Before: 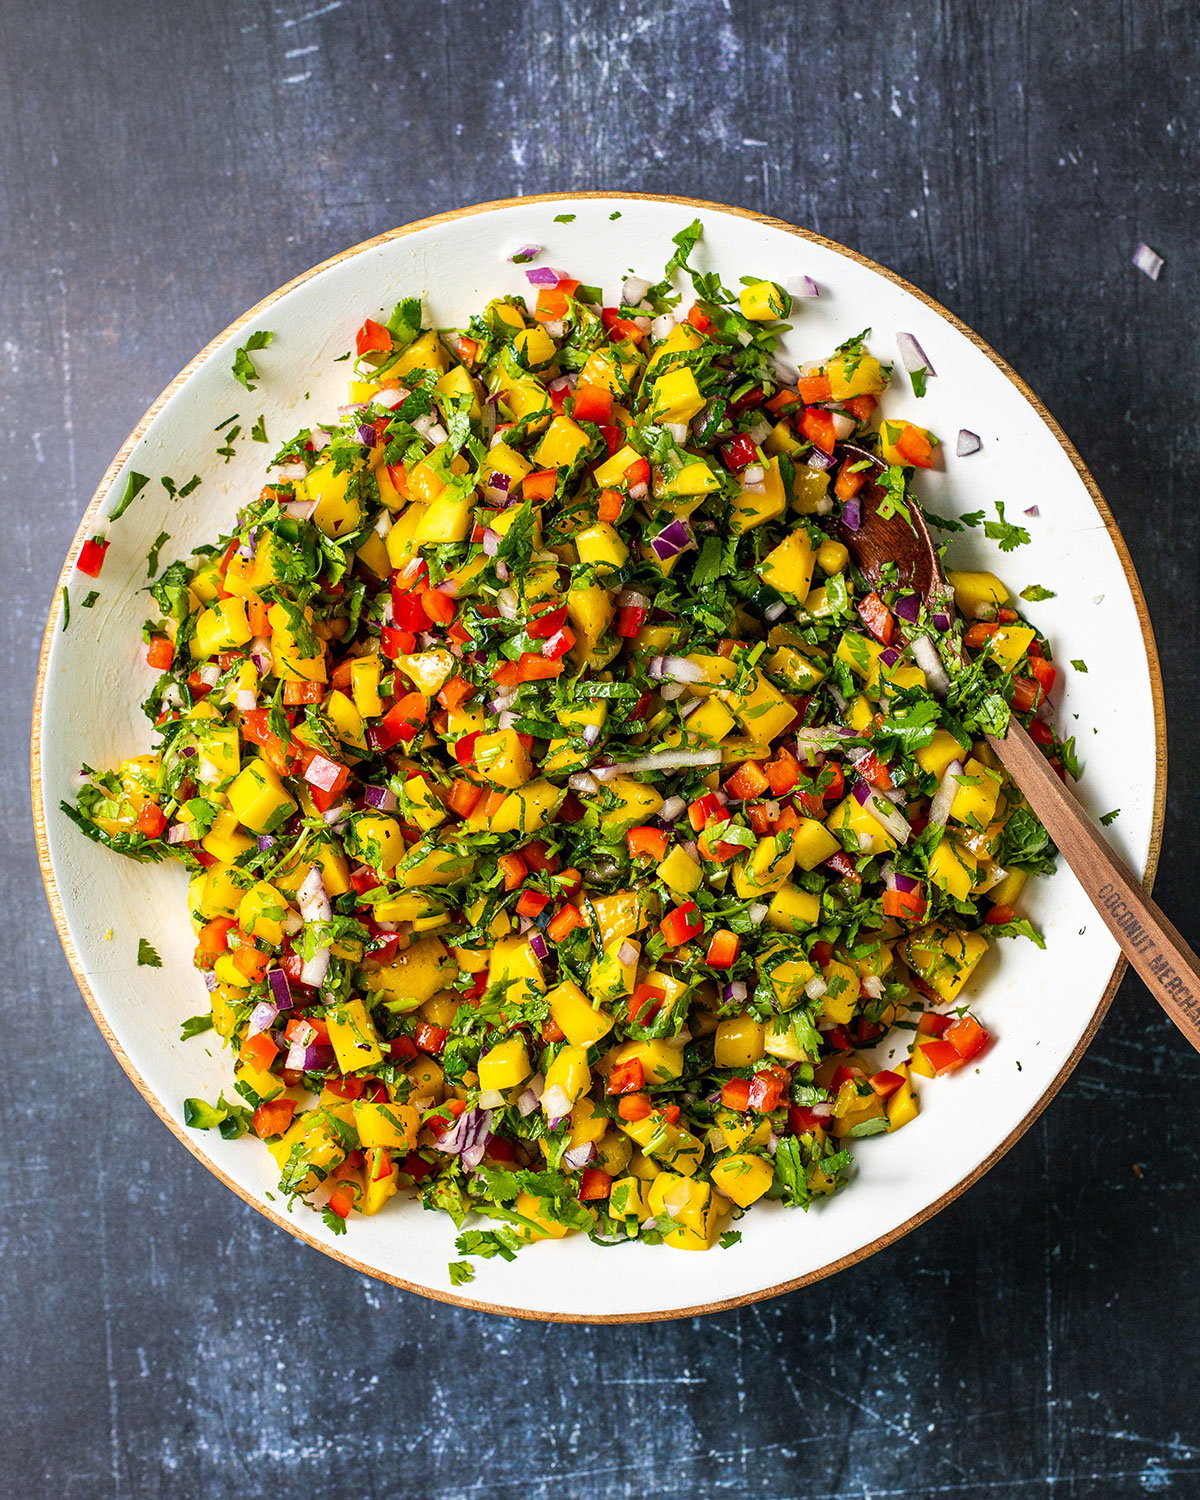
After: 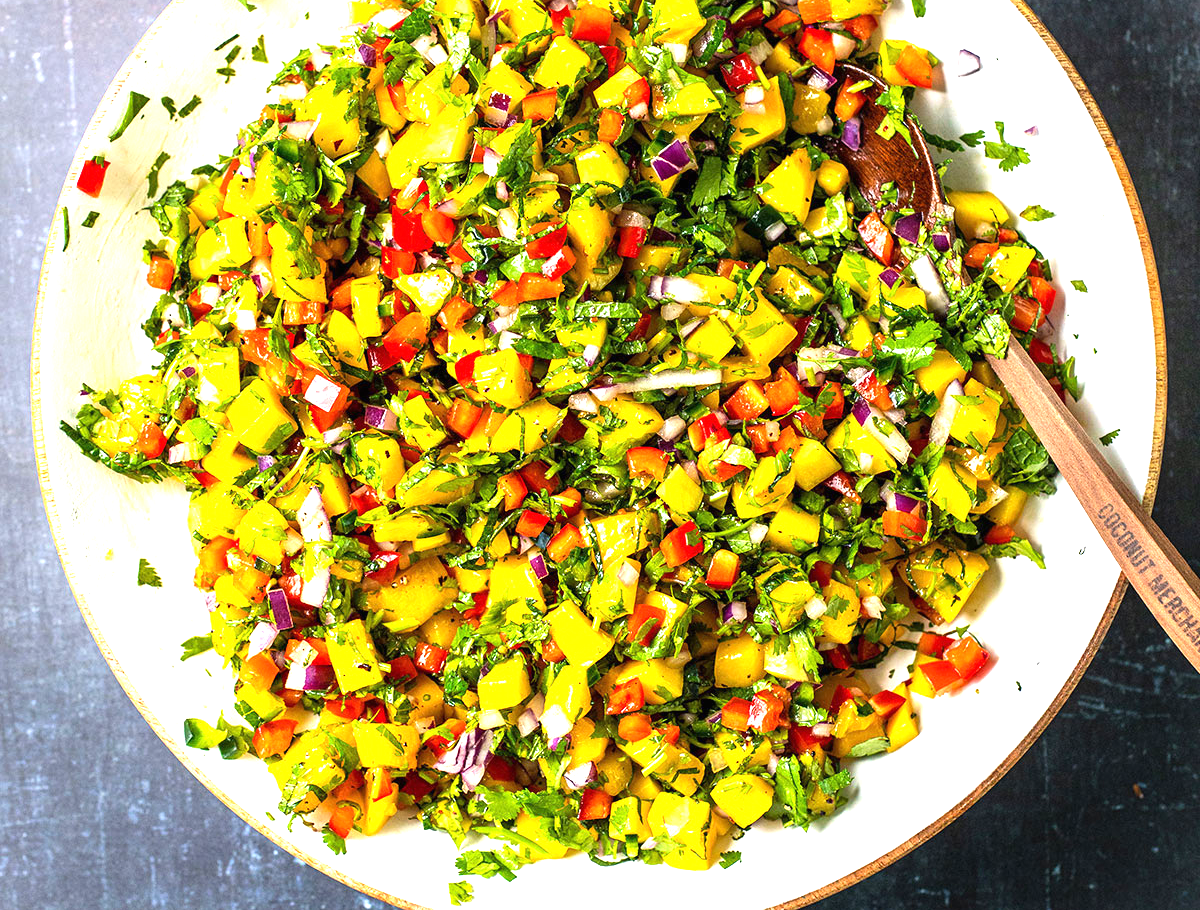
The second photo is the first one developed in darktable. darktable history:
crop and rotate: top 25.357%, bottom 13.942%
exposure: black level correction 0, exposure 1.1 EV, compensate exposure bias true, compensate highlight preservation false
